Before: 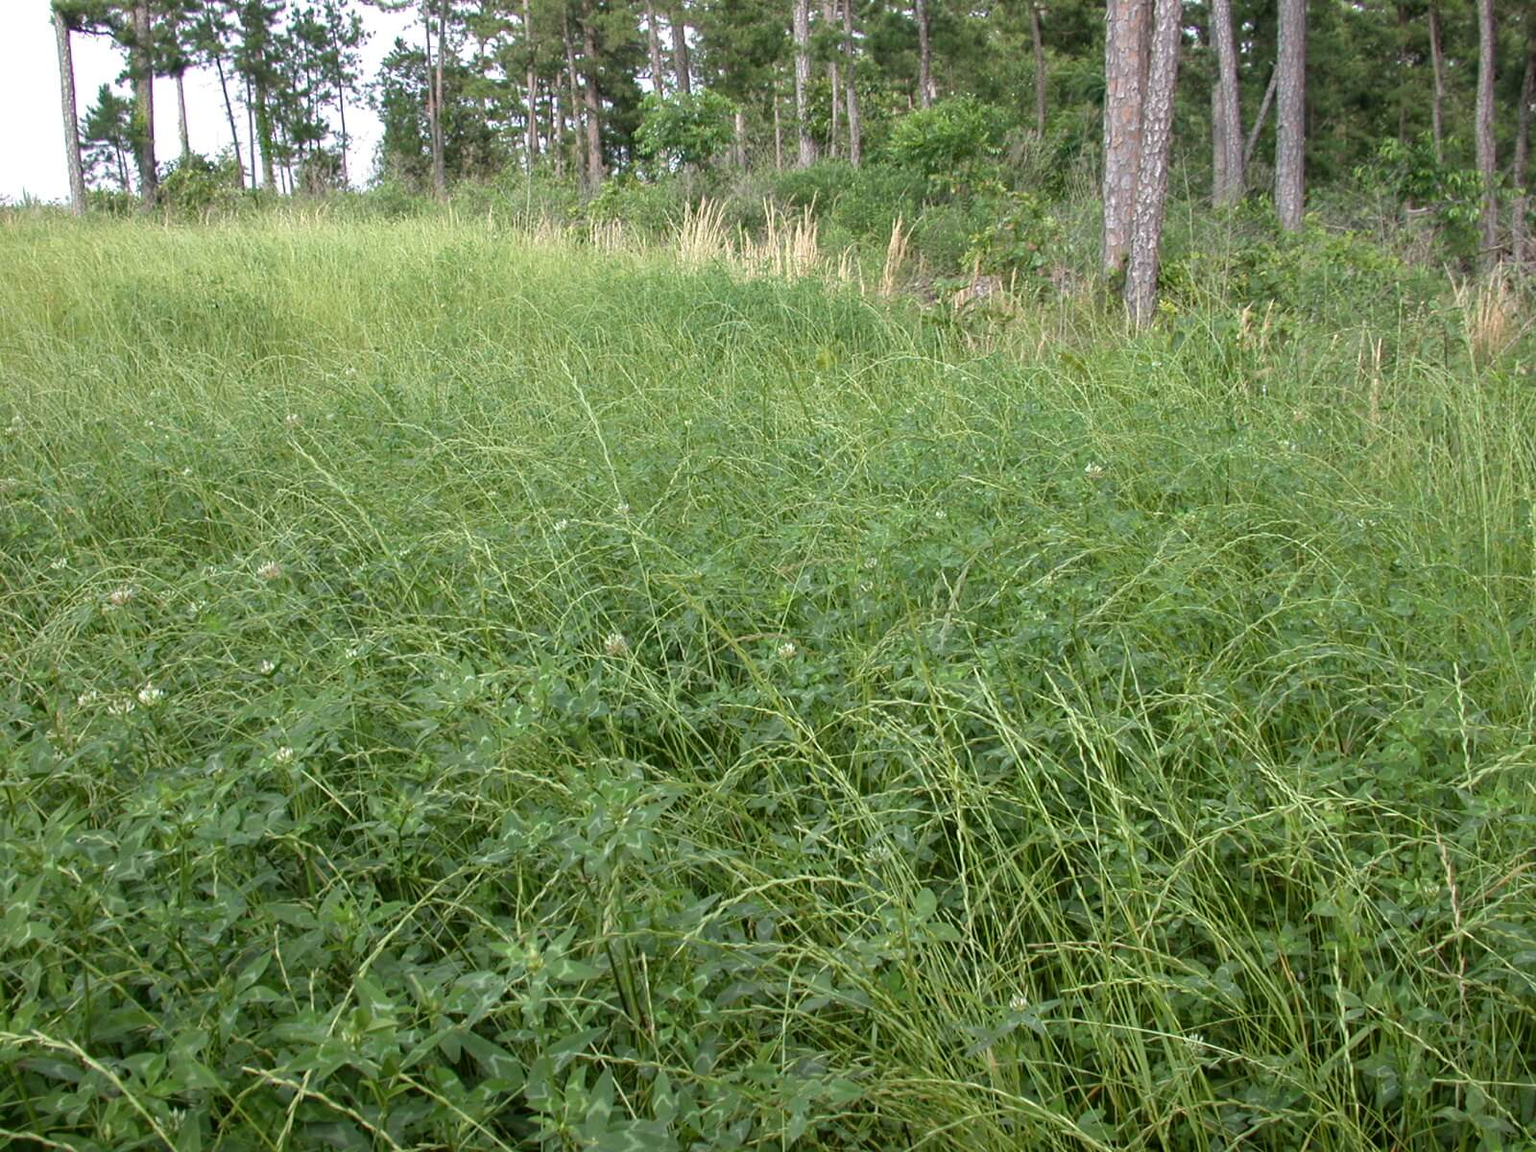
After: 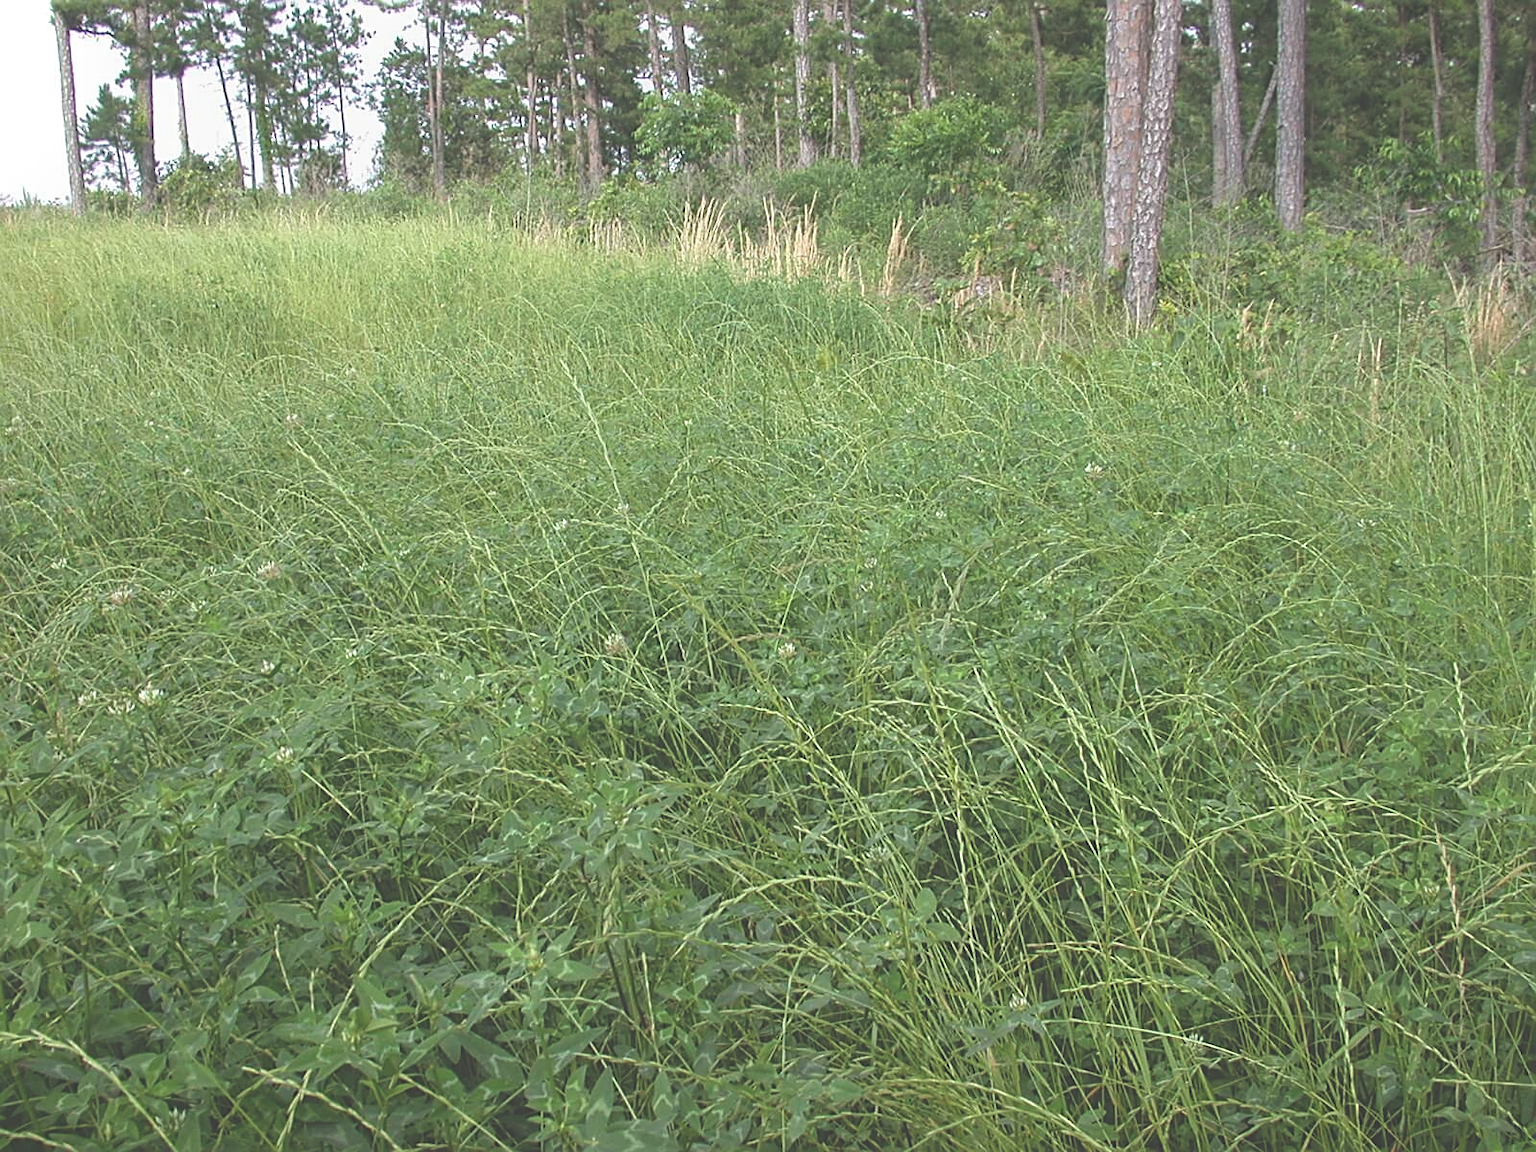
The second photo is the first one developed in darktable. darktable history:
contrast equalizer: y [[0.439, 0.44, 0.442, 0.457, 0.493, 0.498], [0.5 ×6], [0.5 ×6], [0 ×6], [0 ×6]], mix 0.59
sharpen: on, module defaults
exposure: black level correction -0.041, exposure 0.064 EV, compensate highlight preservation false
